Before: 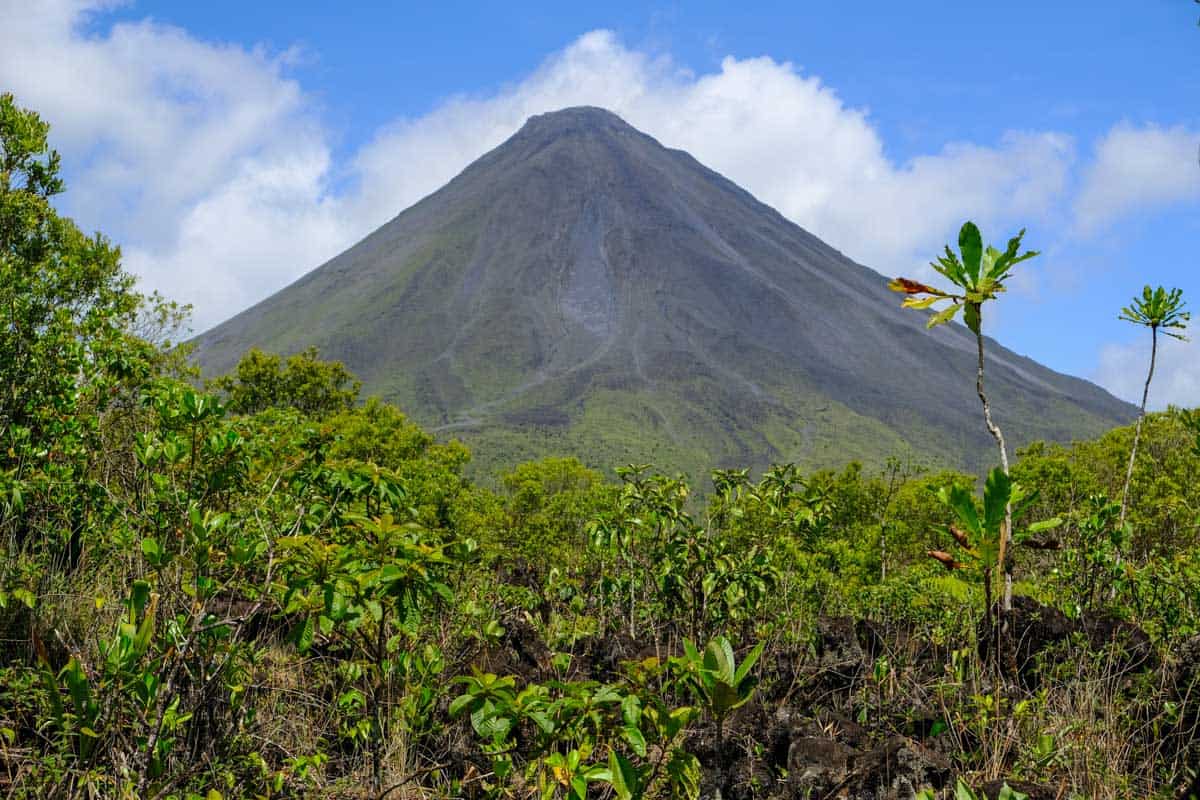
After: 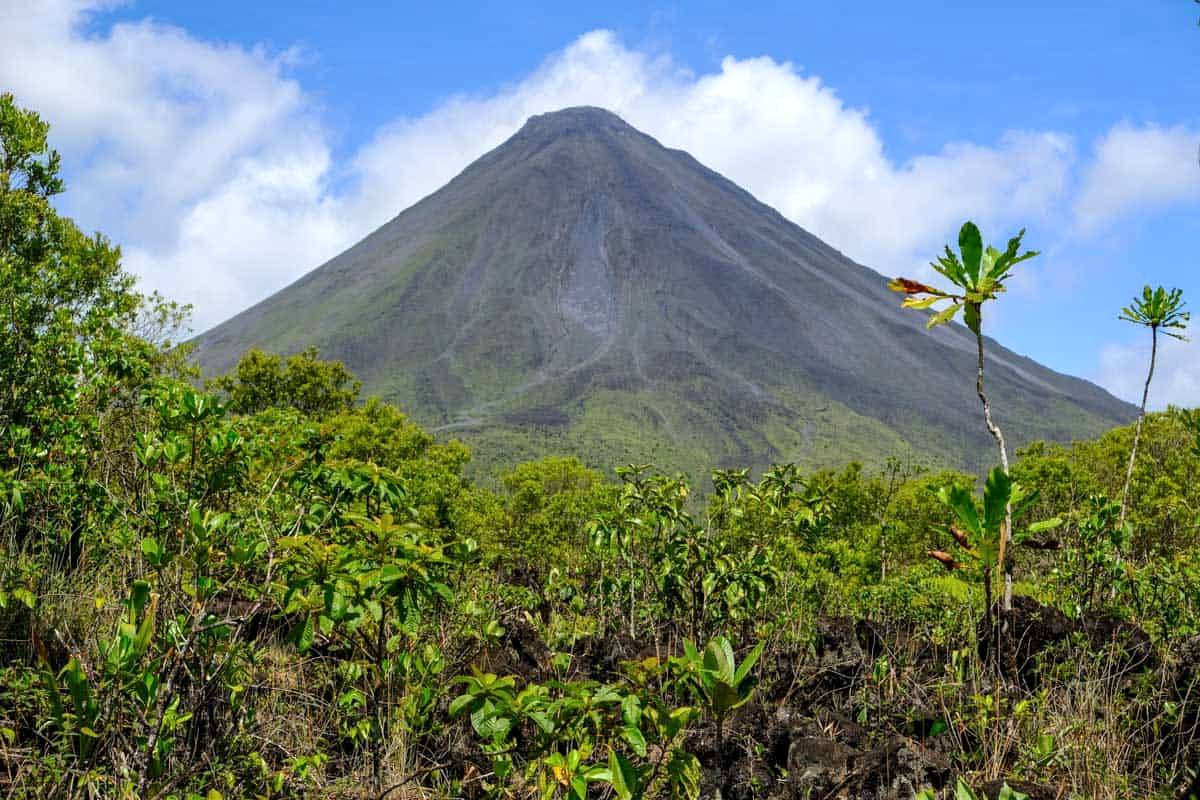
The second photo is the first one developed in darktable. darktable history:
local contrast: mode bilateral grid, contrast 20, coarseness 50, detail 120%, midtone range 0.2
exposure: exposure 0.2 EV, compensate highlight preservation false
white balance: emerald 1
tone equalizer: on, module defaults
